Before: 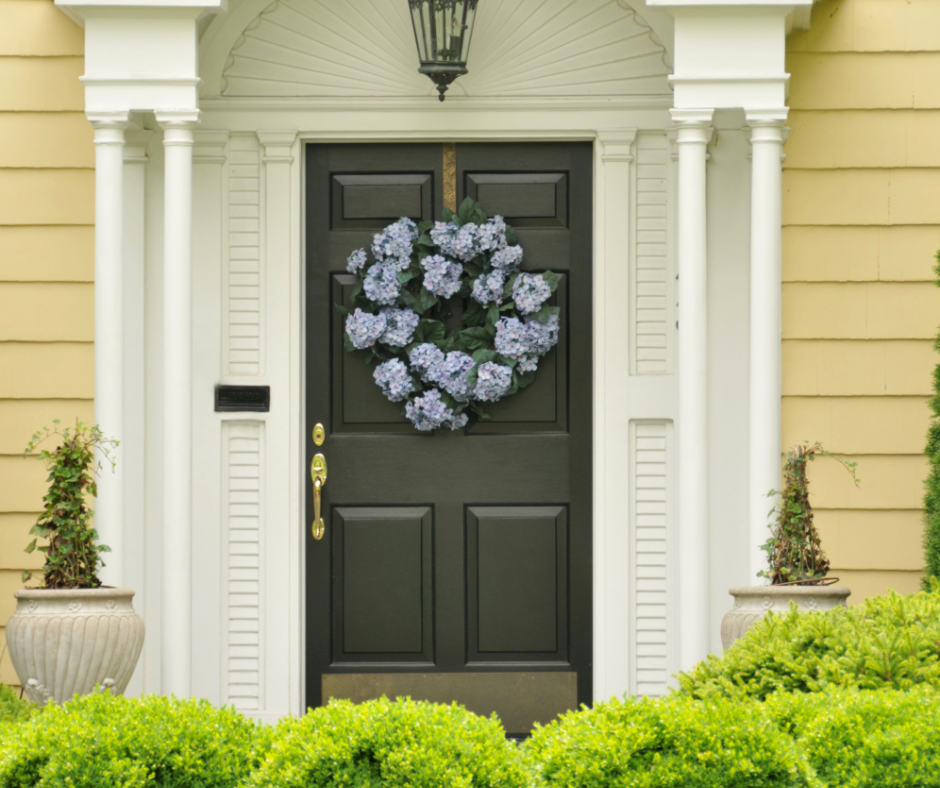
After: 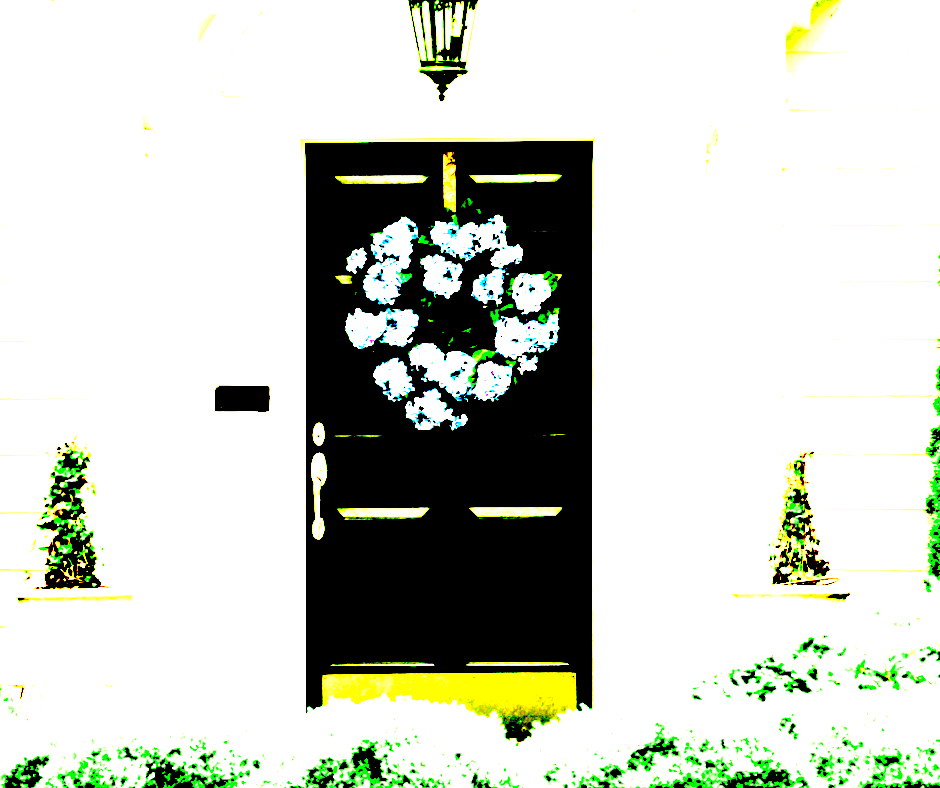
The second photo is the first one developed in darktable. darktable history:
color contrast: green-magenta contrast 1.12, blue-yellow contrast 1.95, unbound 0
exposure: black level correction 0.1, exposure 3 EV, compensate highlight preservation false
